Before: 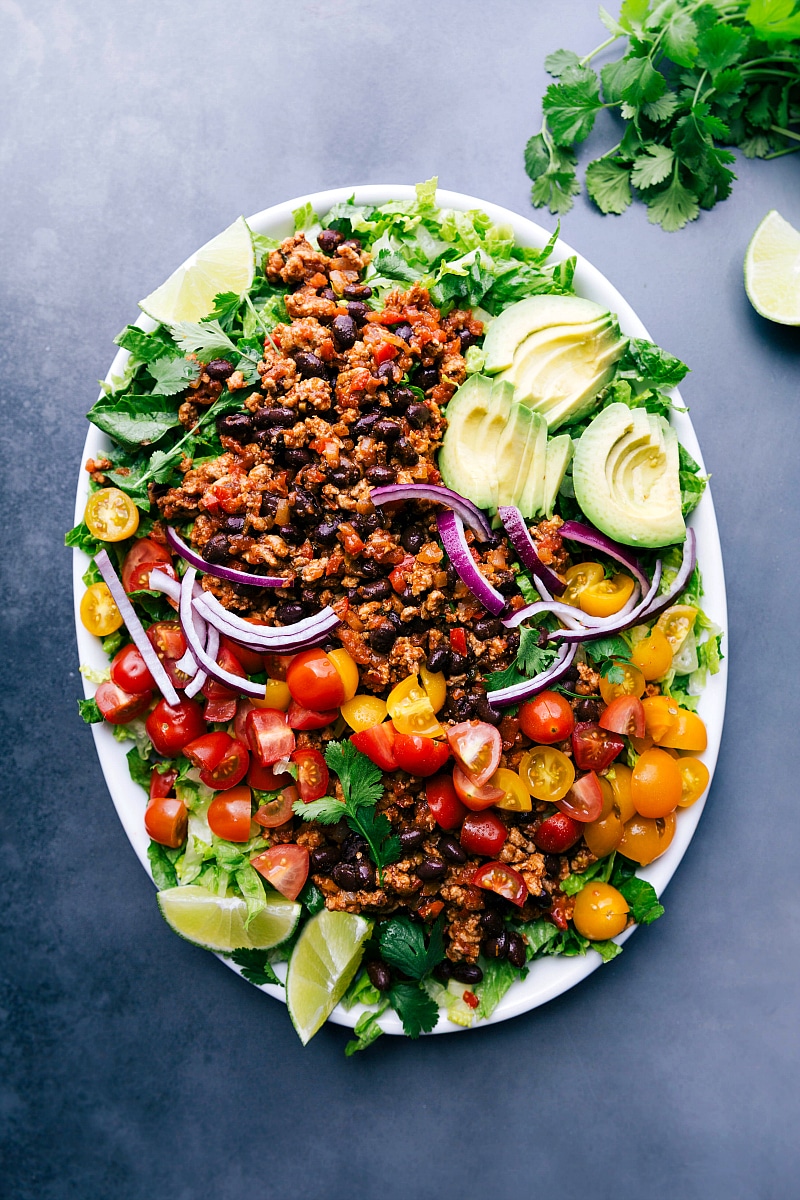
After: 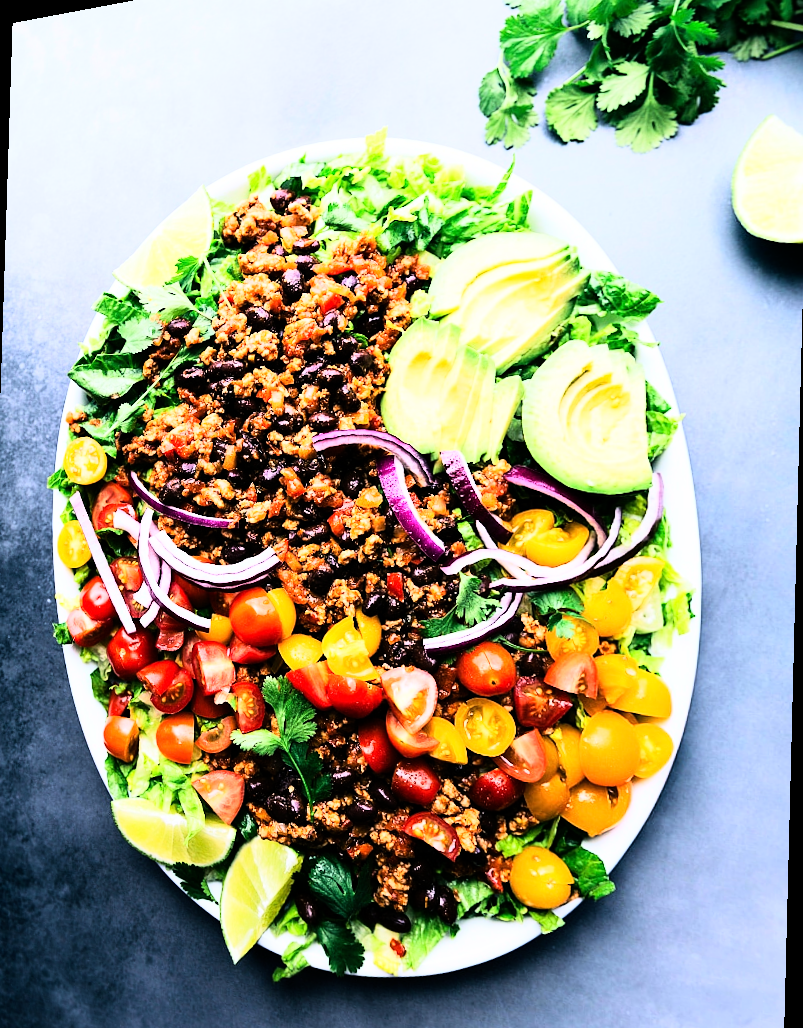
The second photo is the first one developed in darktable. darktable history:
rotate and perspective: rotation 1.69°, lens shift (vertical) -0.023, lens shift (horizontal) -0.291, crop left 0.025, crop right 0.988, crop top 0.092, crop bottom 0.842
rgb curve: curves: ch0 [(0, 0) (0.21, 0.15) (0.24, 0.21) (0.5, 0.75) (0.75, 0.96) (0.89, 0.99) (1, 1)]; ch1 [(0, 0.02) (0.21, 0.13) (0.25, 0.2) (0.5, 0.67) (0.75, 0.9) (0.89, 0.97) (1, 1)]; ch2 [(0, 0.02) (0.21, 0.13) (0.25, 0.2) (0.5, 0.67) (0.75, 0.9) (0.89, 0.97) (1, 1)], compensate middle gray true
